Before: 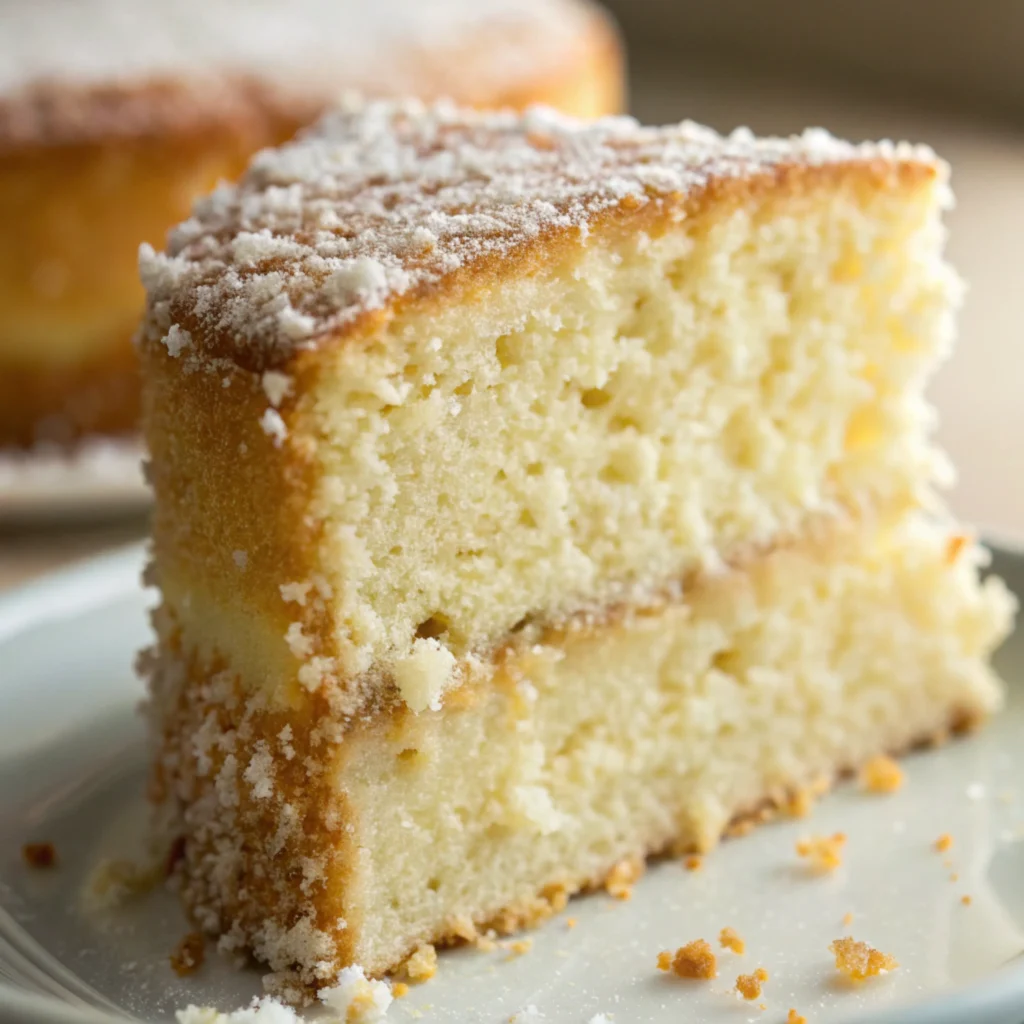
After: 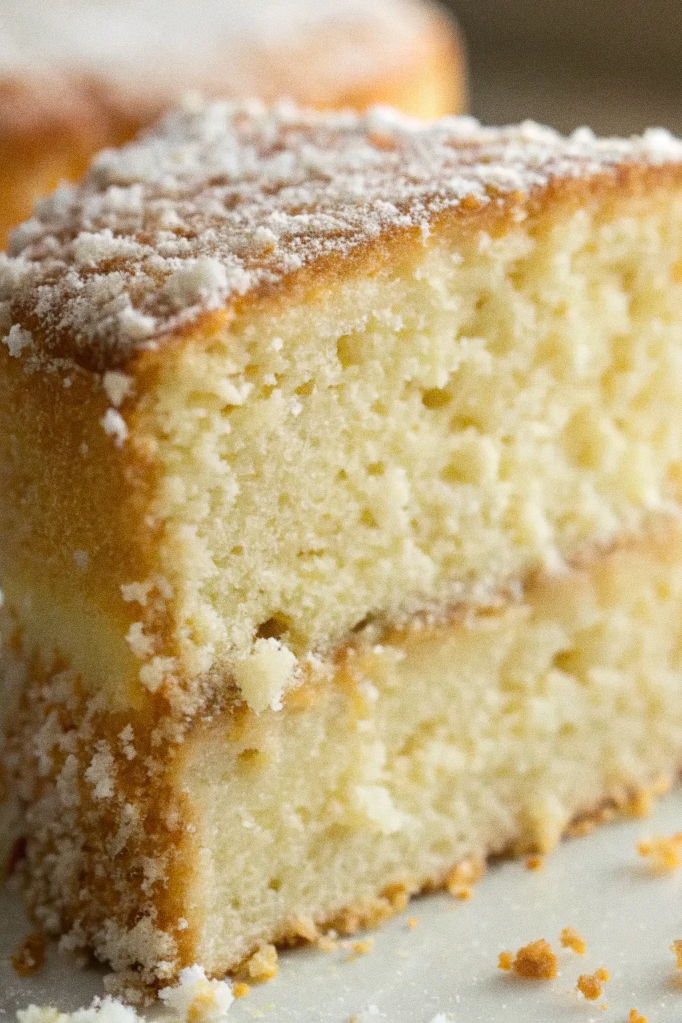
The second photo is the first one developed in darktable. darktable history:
grain: on, module defaults
crop and rotate: left 15.546%, right 17.787%
rotate and perspective: automatic cropping original format, crop left 0, crop top 0
